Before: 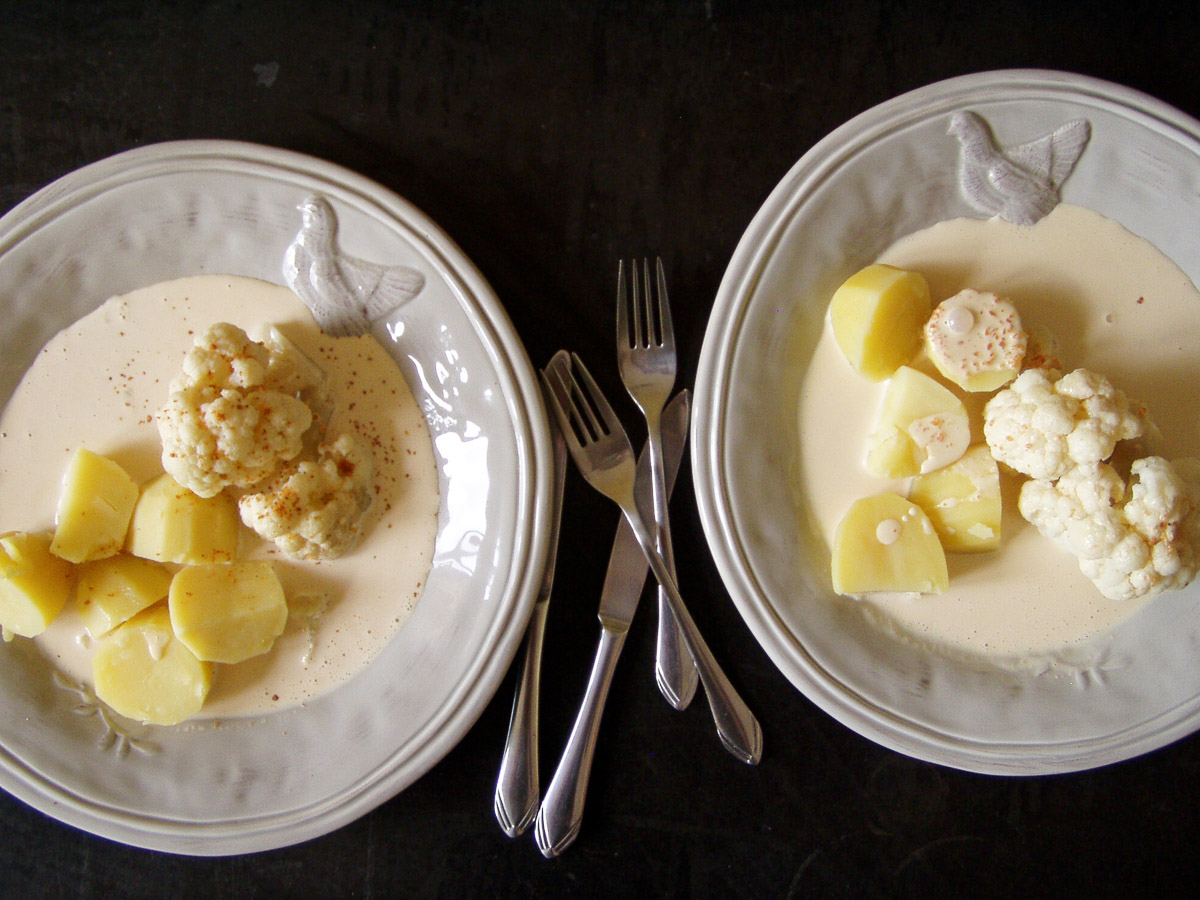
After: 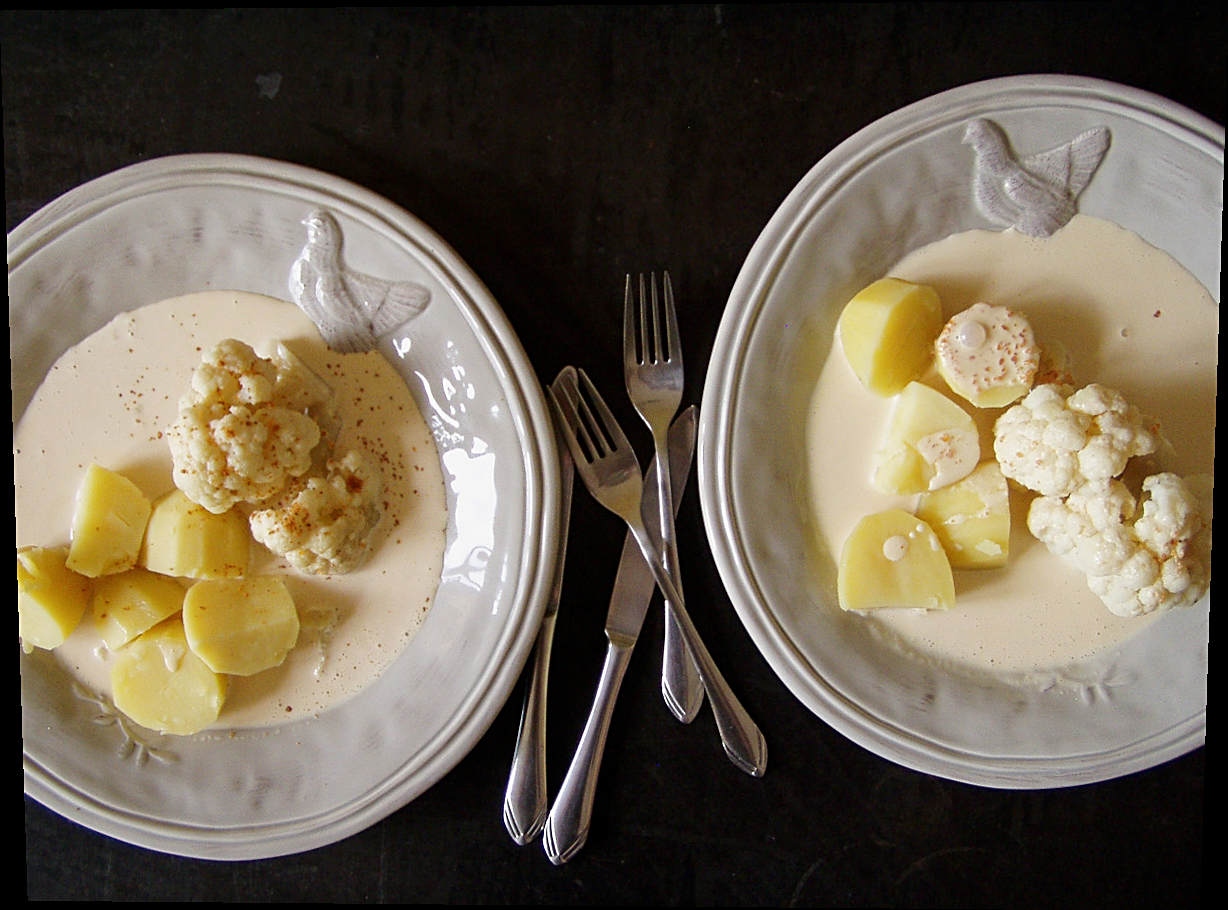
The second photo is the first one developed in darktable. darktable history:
rotate and perspective: lens shift (vertical) 0.048, lens shift (horizontal) -0.024, automatic cropping off
exposure: exposure -0.116 EV, compensate exposure bias true, compensate highlight preservation false
sharpen: on, module defaults
